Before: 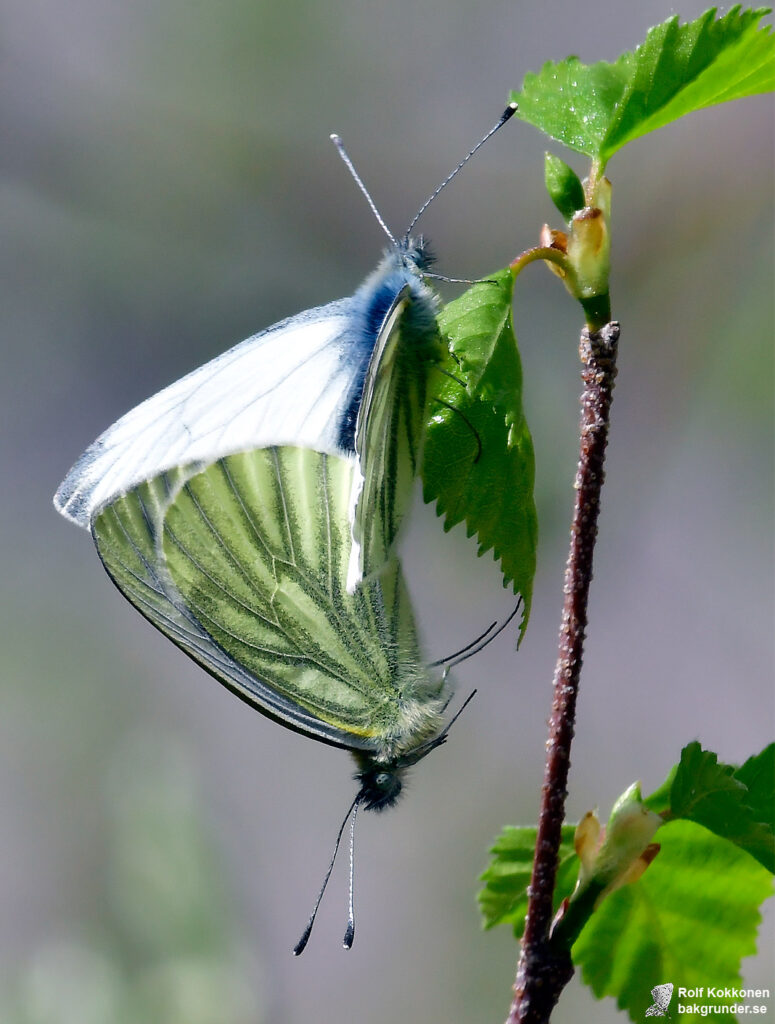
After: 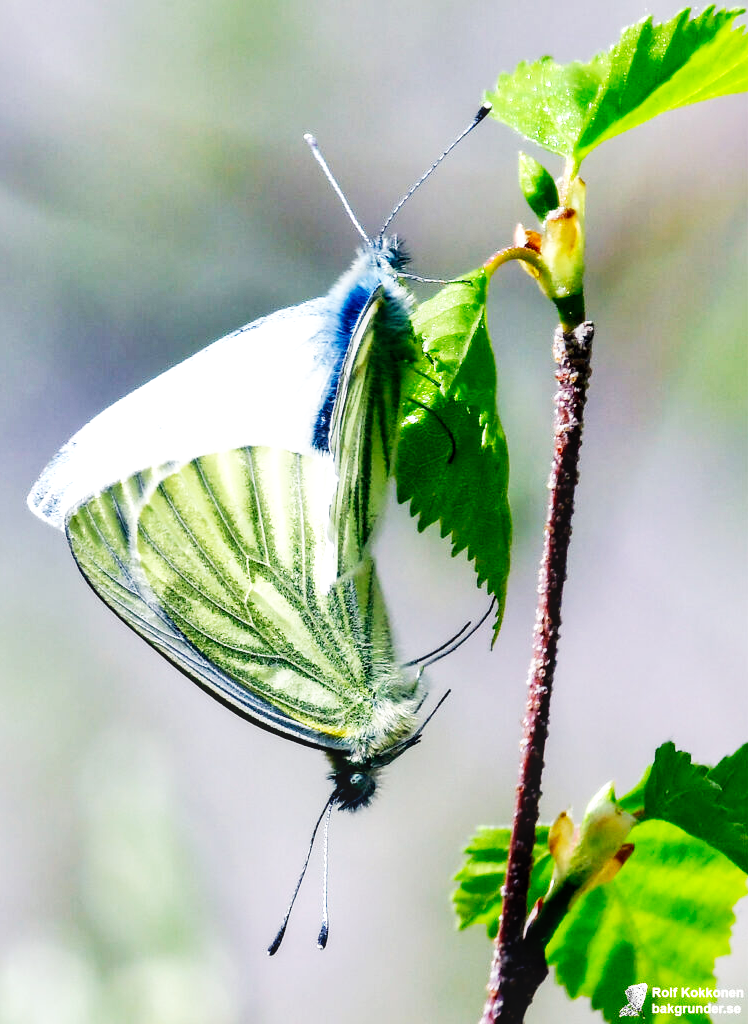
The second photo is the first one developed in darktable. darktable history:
base curve: curves: ch0 [(0, 0) (0.007, 0.004) (0.027, 0.03) (0.046, 0.07) (0.207, 0.54) (0.442, 0.872) (0.673, 0.972) (1, 1)], preserve colors none
crop and rotate: left 3.434%
local contrast: on, module defaults
